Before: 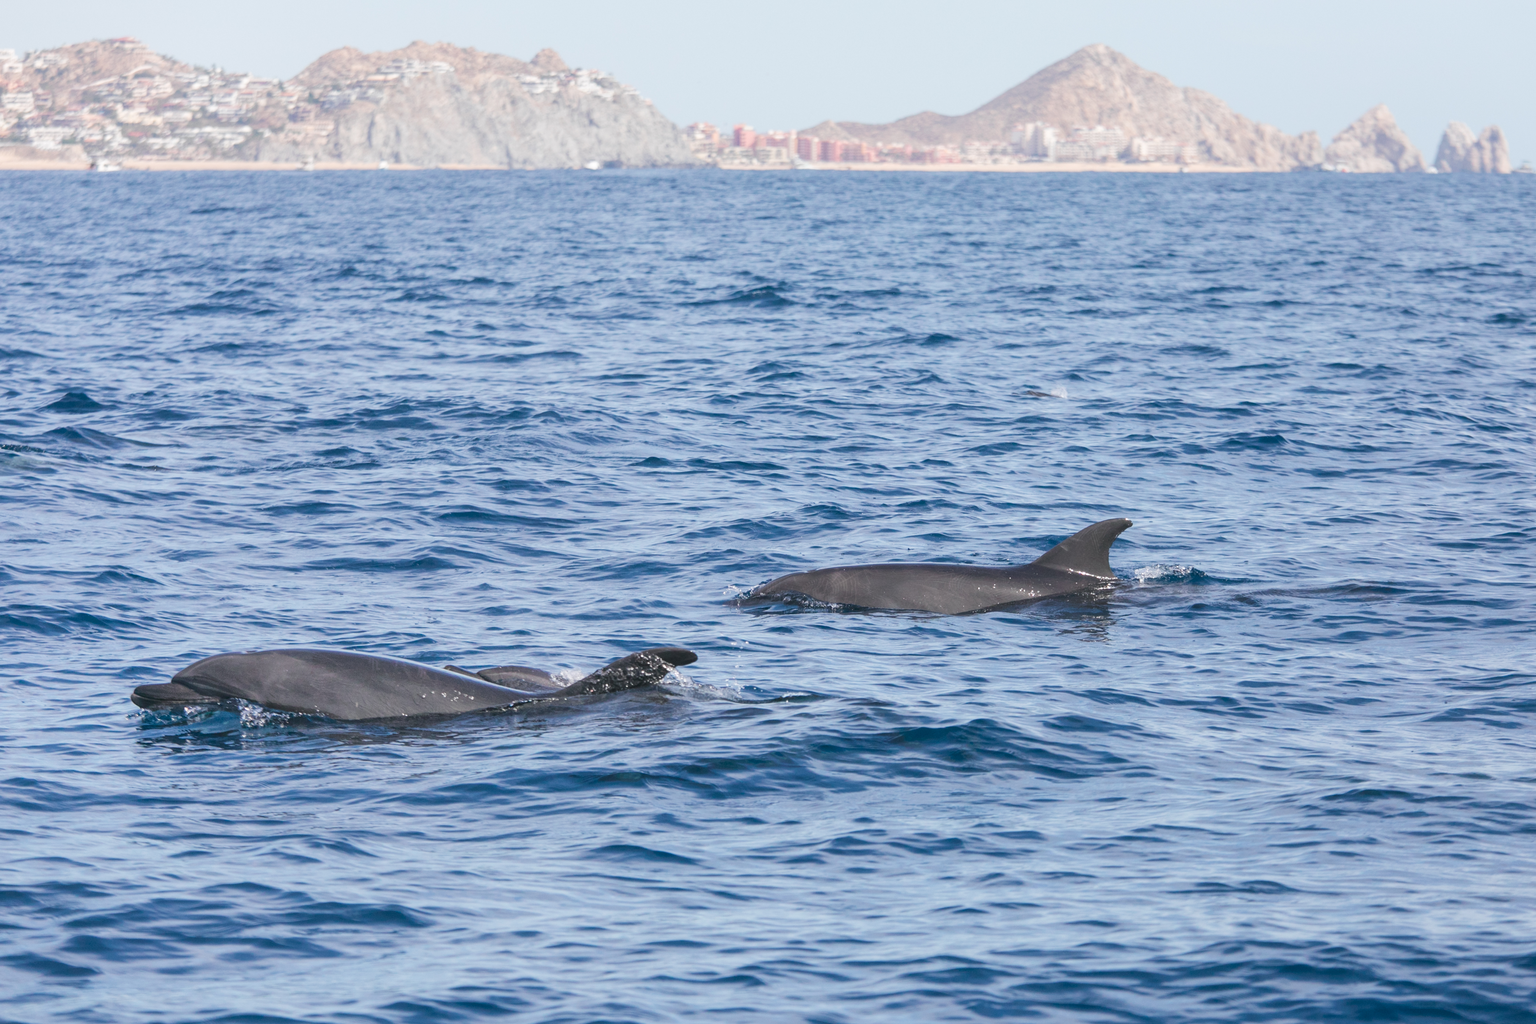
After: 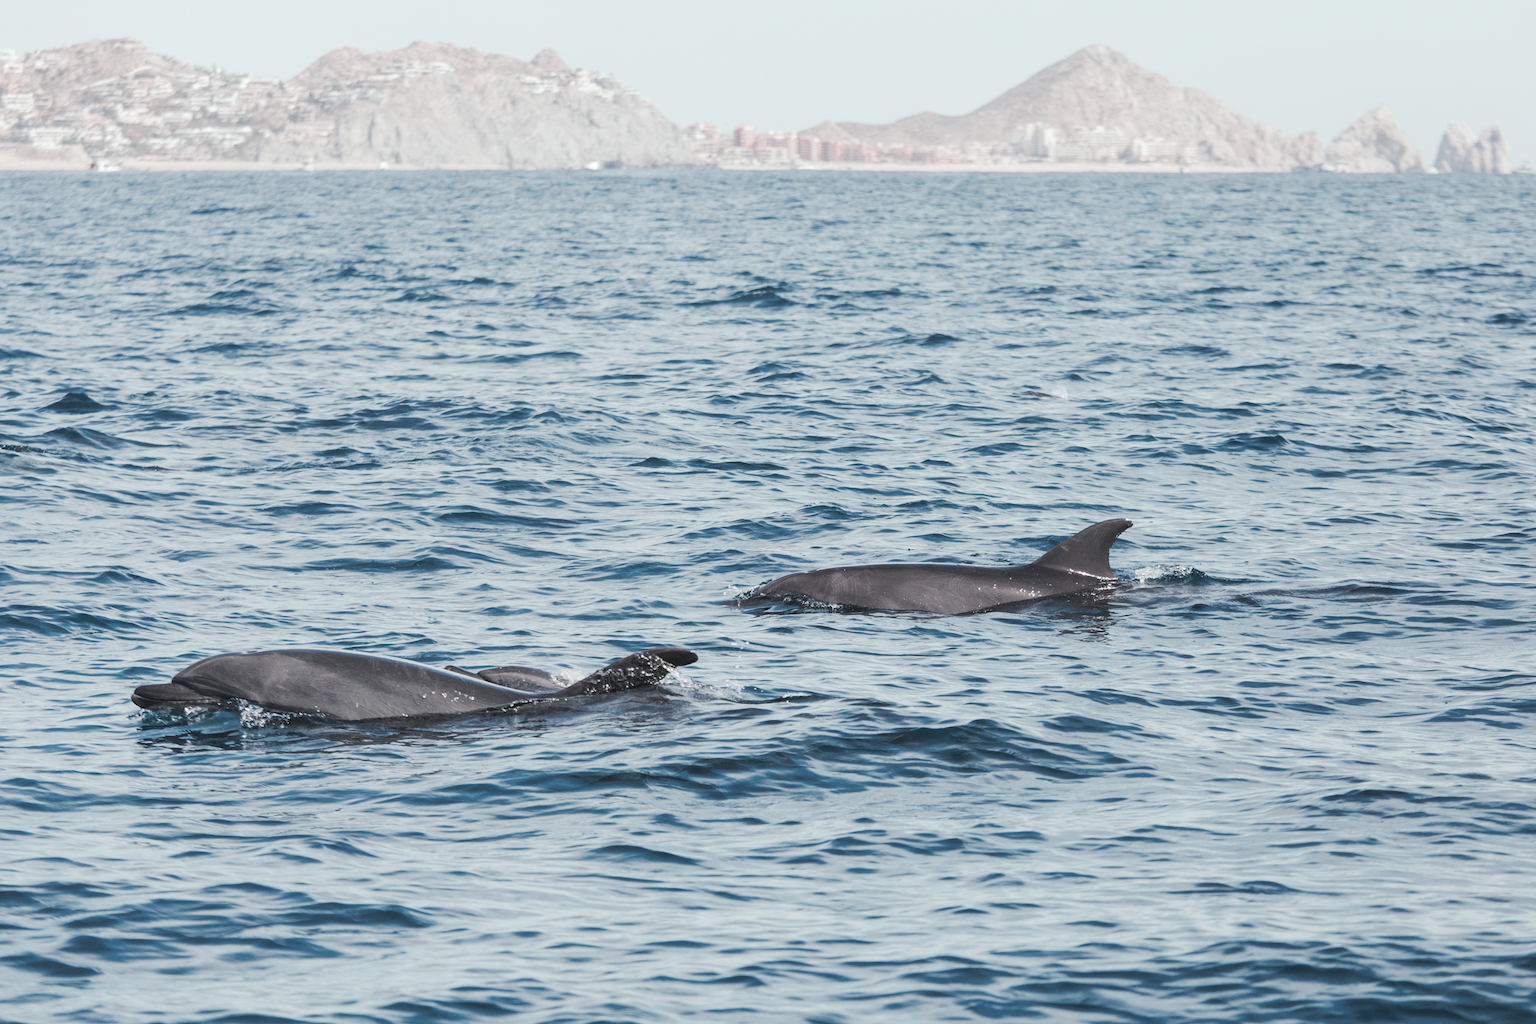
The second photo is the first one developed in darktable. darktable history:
tone curve: curves: ch0 [(0, 0) (0.003, 0.005) (0.011, 0.011) (0.025, 0.022) (0.044, 0.035) (0.069, 0.051) (0.1, 0.073) (0.136, 0.106) (0.177, 0.147) (0.224, 0.195) (0.277, 0.253) (0.335, 0.315) (0.399, 0.388) (0.468, 0.488) (0.543, 0.586) (0.623, 0.685) (0.709, 0.764) (0.801, 0.838) (0.898, 0.908) (1, 1)], preserve colors none
color look up table: target L [94.72, 90.9, 85.82, 86.88, 78.56, 64.62, 62.89, 56.91, 45.89, 24.51, 200.35, 72.23, 68.08, 66.91, 65.26, 56.33, 55.69, 42.1, 44.58, 41.24, 35, 29.63, 22.29, 18.65, 2.658, 90.46, 78.85, 72.62, 52.43, 51.33, 53.66, 52.32, 43.49, 39.23, 33.5, 41.02, 30.01, 16.33, 12.11, 1.4, 92.96, 93.34, 77.65, 76.09, 67.21, 58.97, 56.57, 42.19, 12.53], target a [-2.583, 3.279, -7.78, -15.11, -6.185, -16.27, -17.68, -2.413, -9.024, -7.818, 0, 18.56, 28.97, 12.1, 9.288, 44.94, 36.32, 51.71, 24.75, 21.69, 46, 12.97, 37.44, 30.81, 9.924, 6.677, 3.708, 30.58, 54.93, 54.31, 28.79, -8.803, 21.53, 9.085, 41.83, -1.129, 40.24, 30.08, 22.93, 4.528, -7.736, -17.31, -20.04, -21.55, -20.73, -17.42, -5.956, -2.988, -2.797], target b [7.929, 36.95, 26.85, 9.411, 10.19, 19.93, 1.573, 23.13, 5.015, 11.84, 0, 35.4, 15.69, 20.1, 2.249, 10.84, 31.14, 7.486, 9.834, 25.13, 36.04, 17.11, 13.15, 23.09, 3.521, -0.464, -12.1, -16.65, -20.47, -9.271, -9.295, -34.81, -27.77, -47.99, -10.94, -27.48, -49.56, -23.79, -44.23, -19.27, -1.134, -3.129, -15.38, -6.613, -28.11, -9.595, -14.47, -1.536, -6.539], num patches 49
